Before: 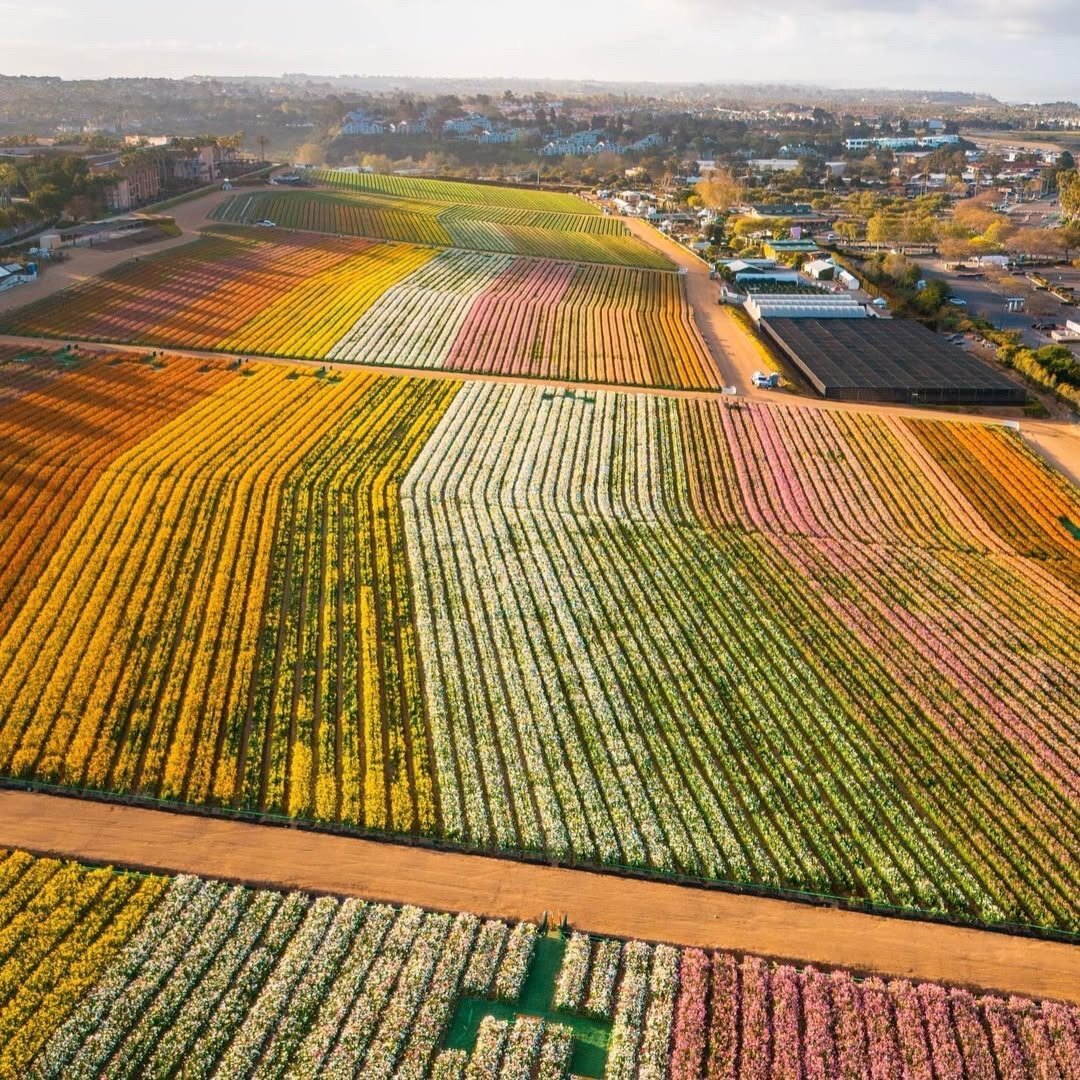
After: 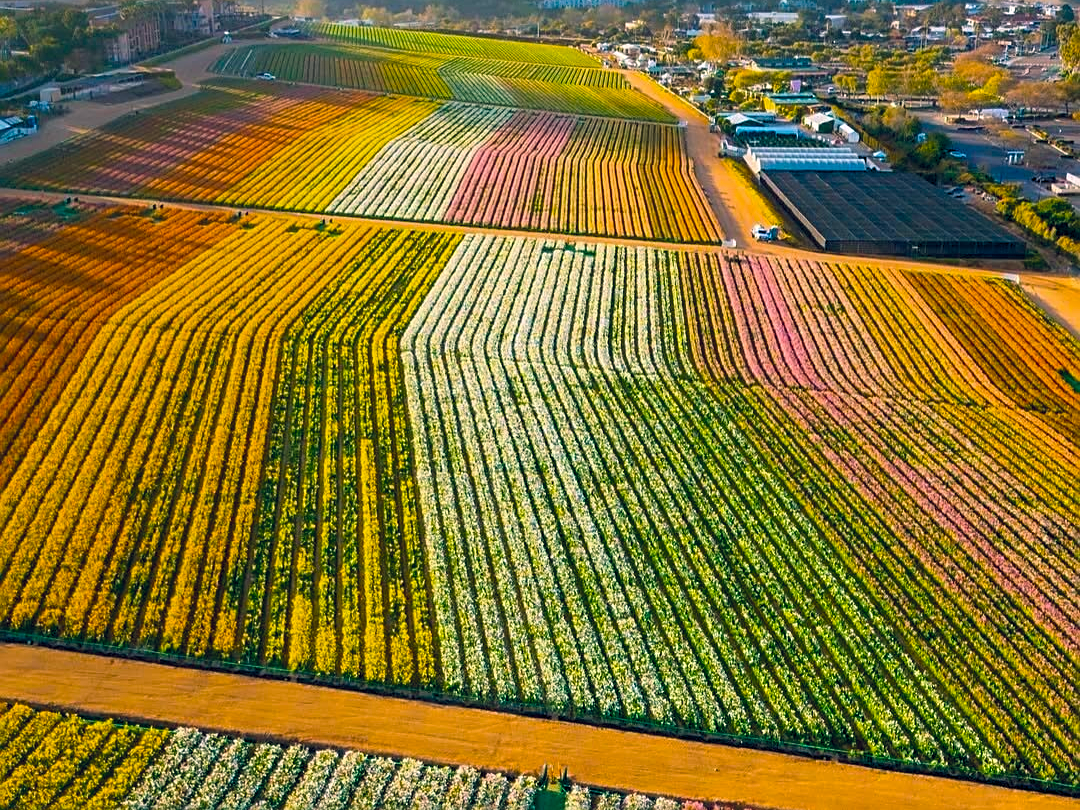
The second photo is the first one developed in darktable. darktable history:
sharpen: on, module defaults
crop: top 13.619%, bottom 11.347%
color balance rgb: power › luminance -7.569%, power › chroma 2.257%, power › hue 220.18°, global offset › chroma 0.101%, global offset › hue 253.4°, perceptual saturation grading › global saturation 30.745%, global vibrance 39.489%
